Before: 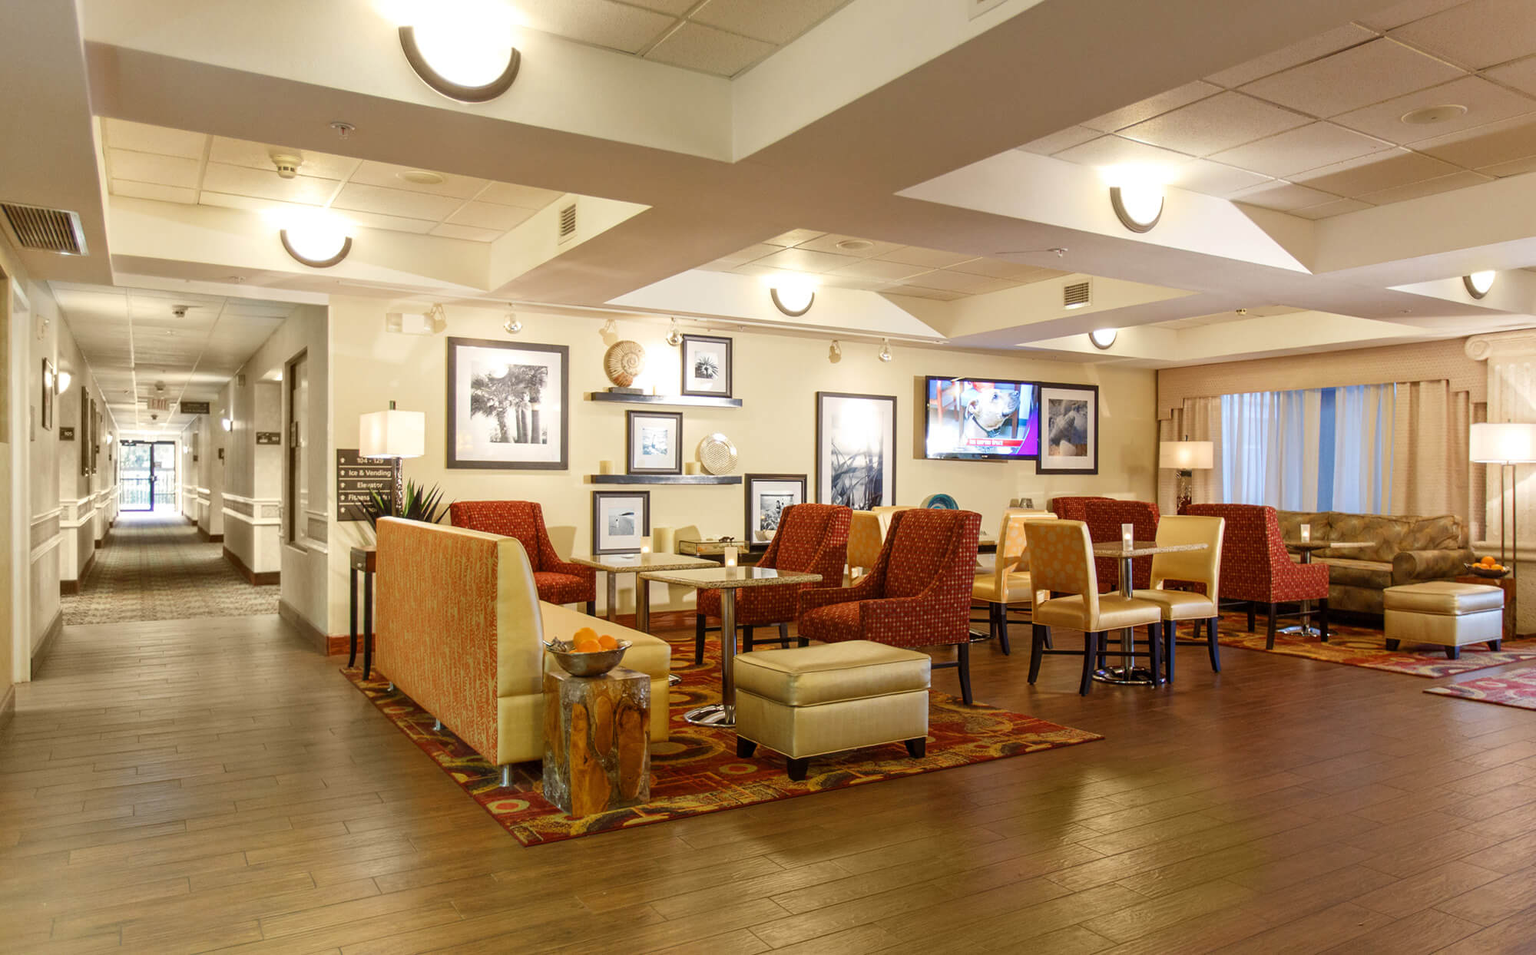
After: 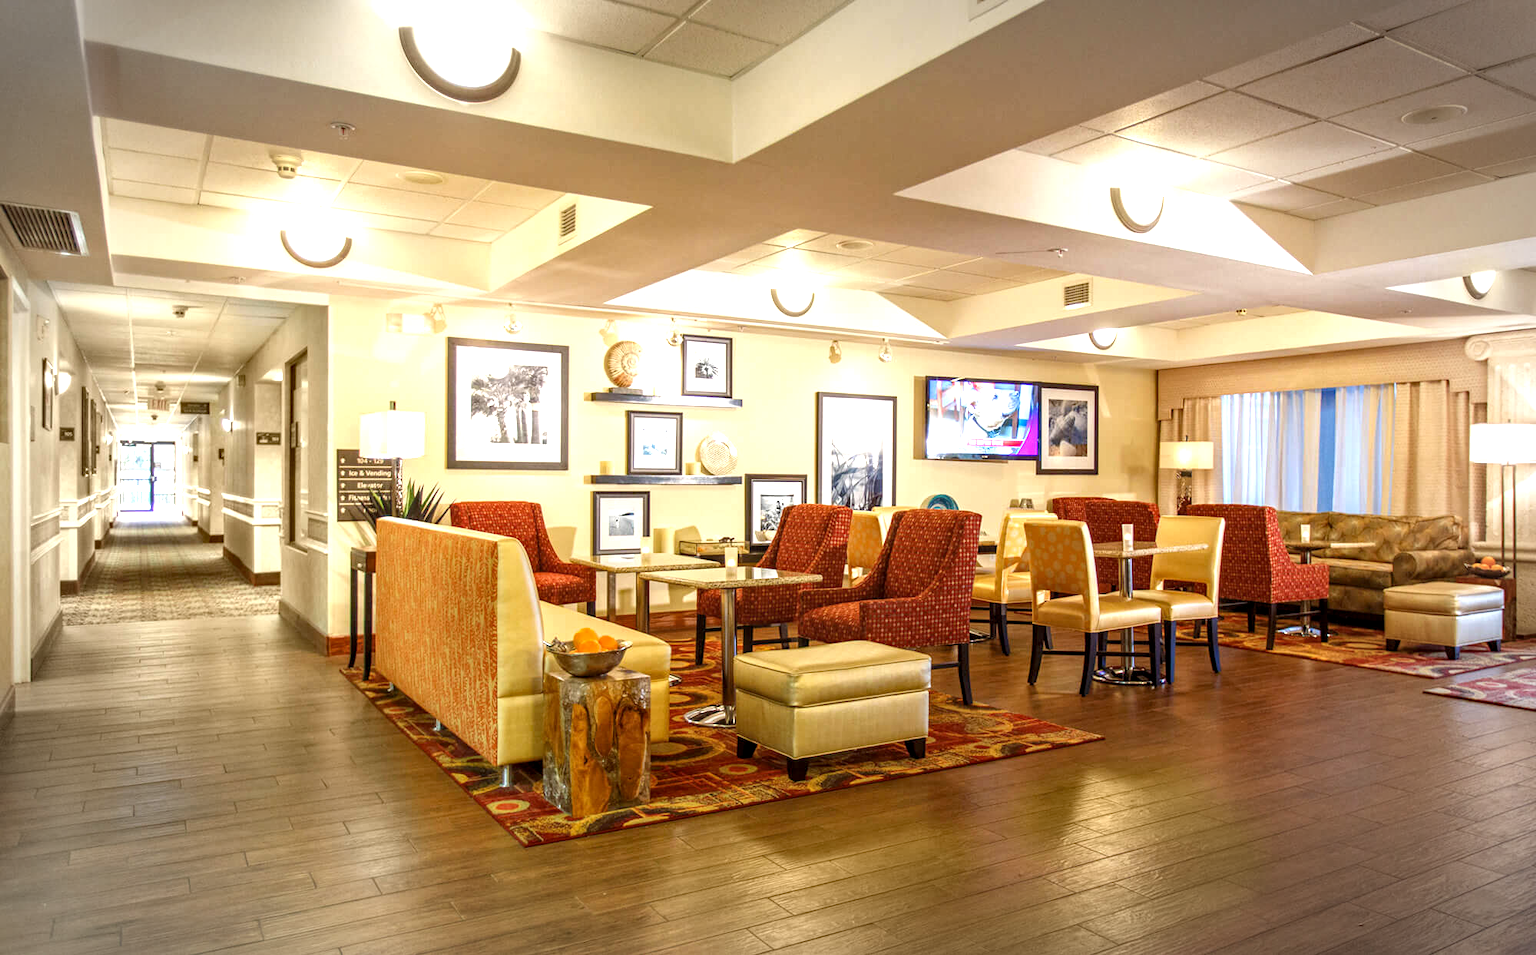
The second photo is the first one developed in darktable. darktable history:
vignetting: automatic ratio true
local contrast: on, module defaults
haze removal: compatibility mode true
exposure: black level correction 0, exposure 0.692 EV, compensate exposure bias true, compensate highlight preservation false
